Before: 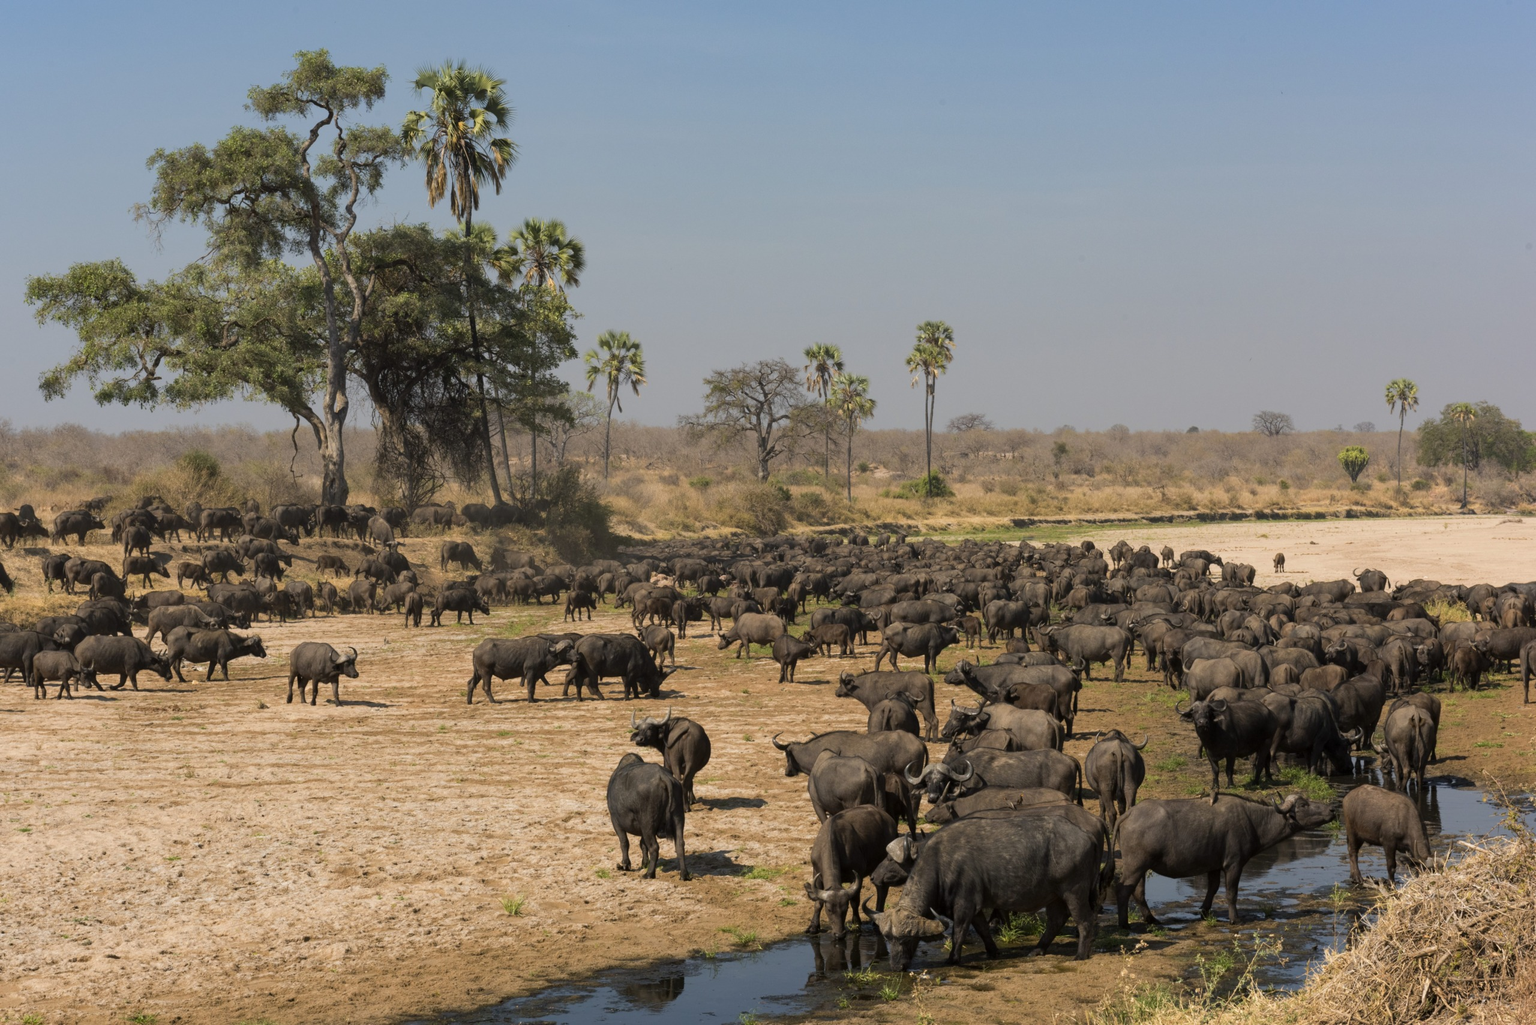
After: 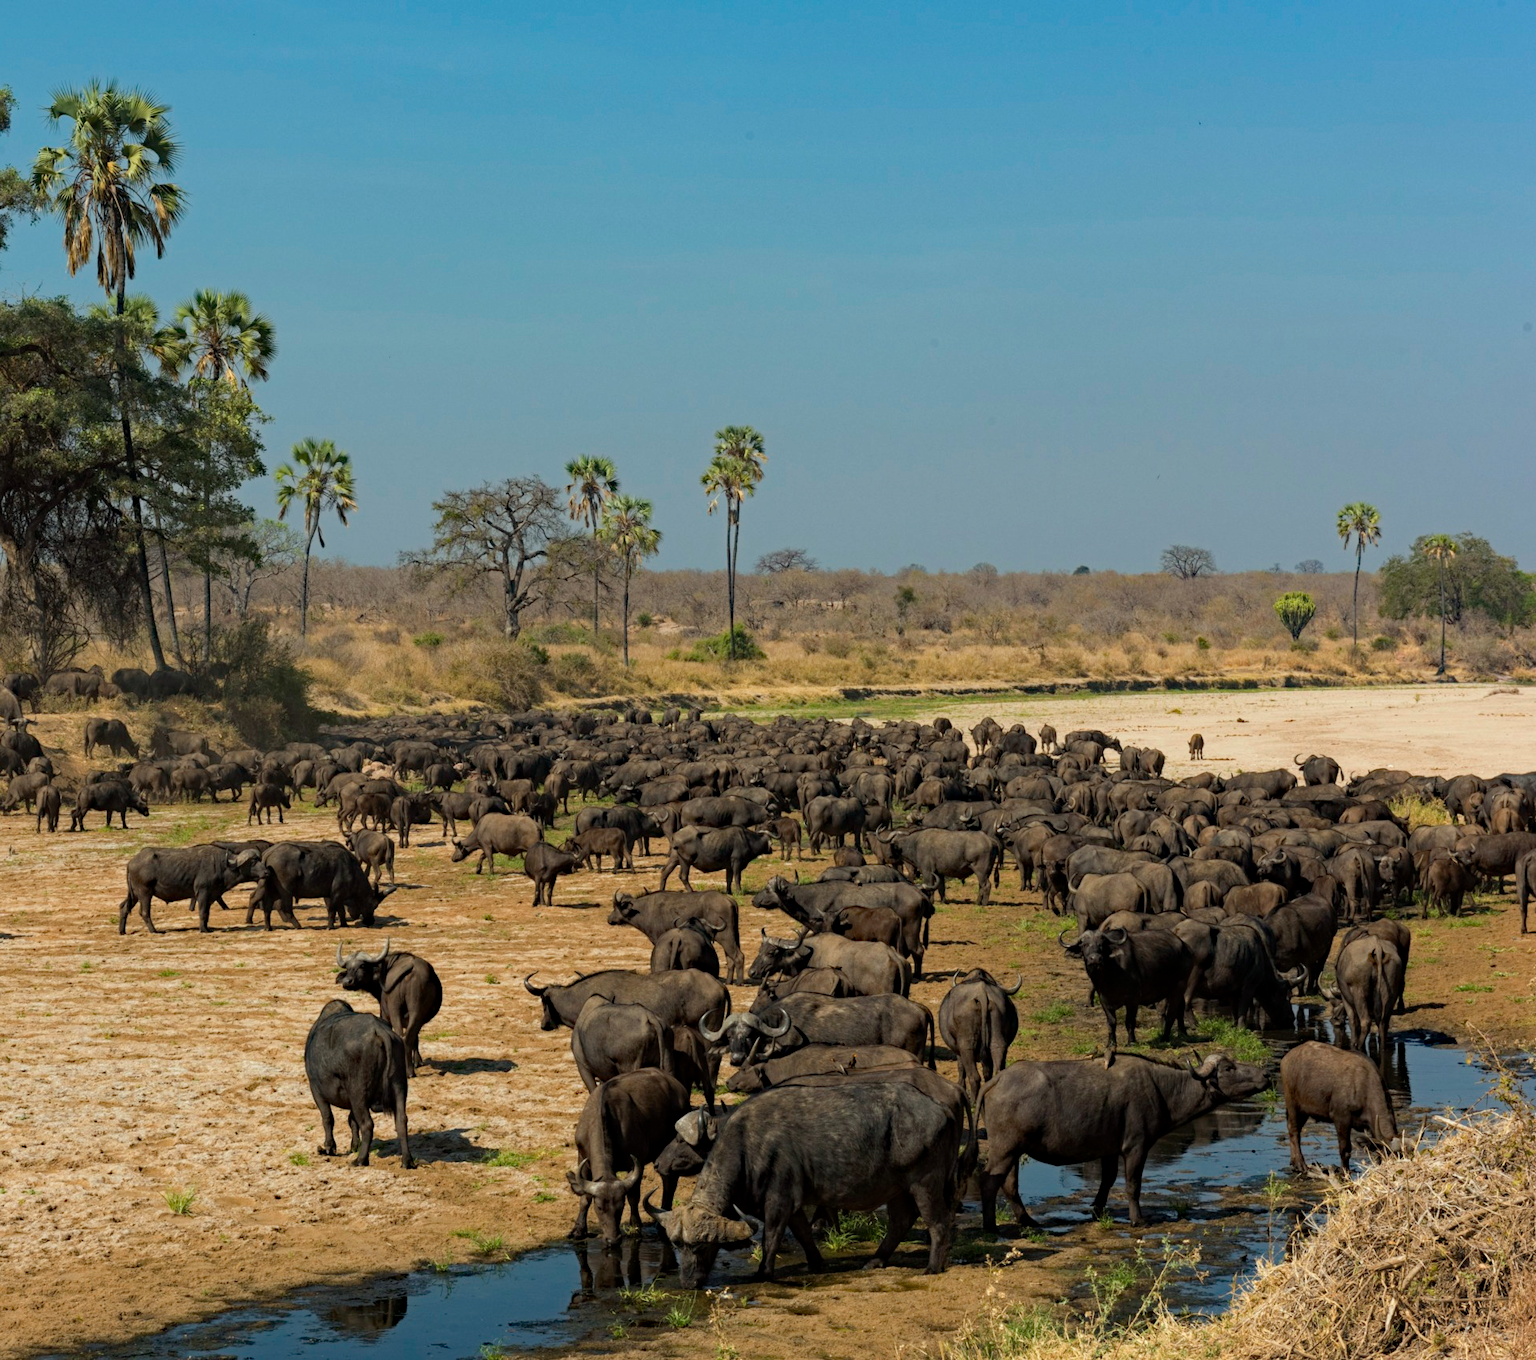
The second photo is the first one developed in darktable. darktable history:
crop and rotate: left 24.6%
color correction: highlights a* -6.69, highlights b* 0.49
haze removal: strength 0.42, compatibility mode true, adaptive false
